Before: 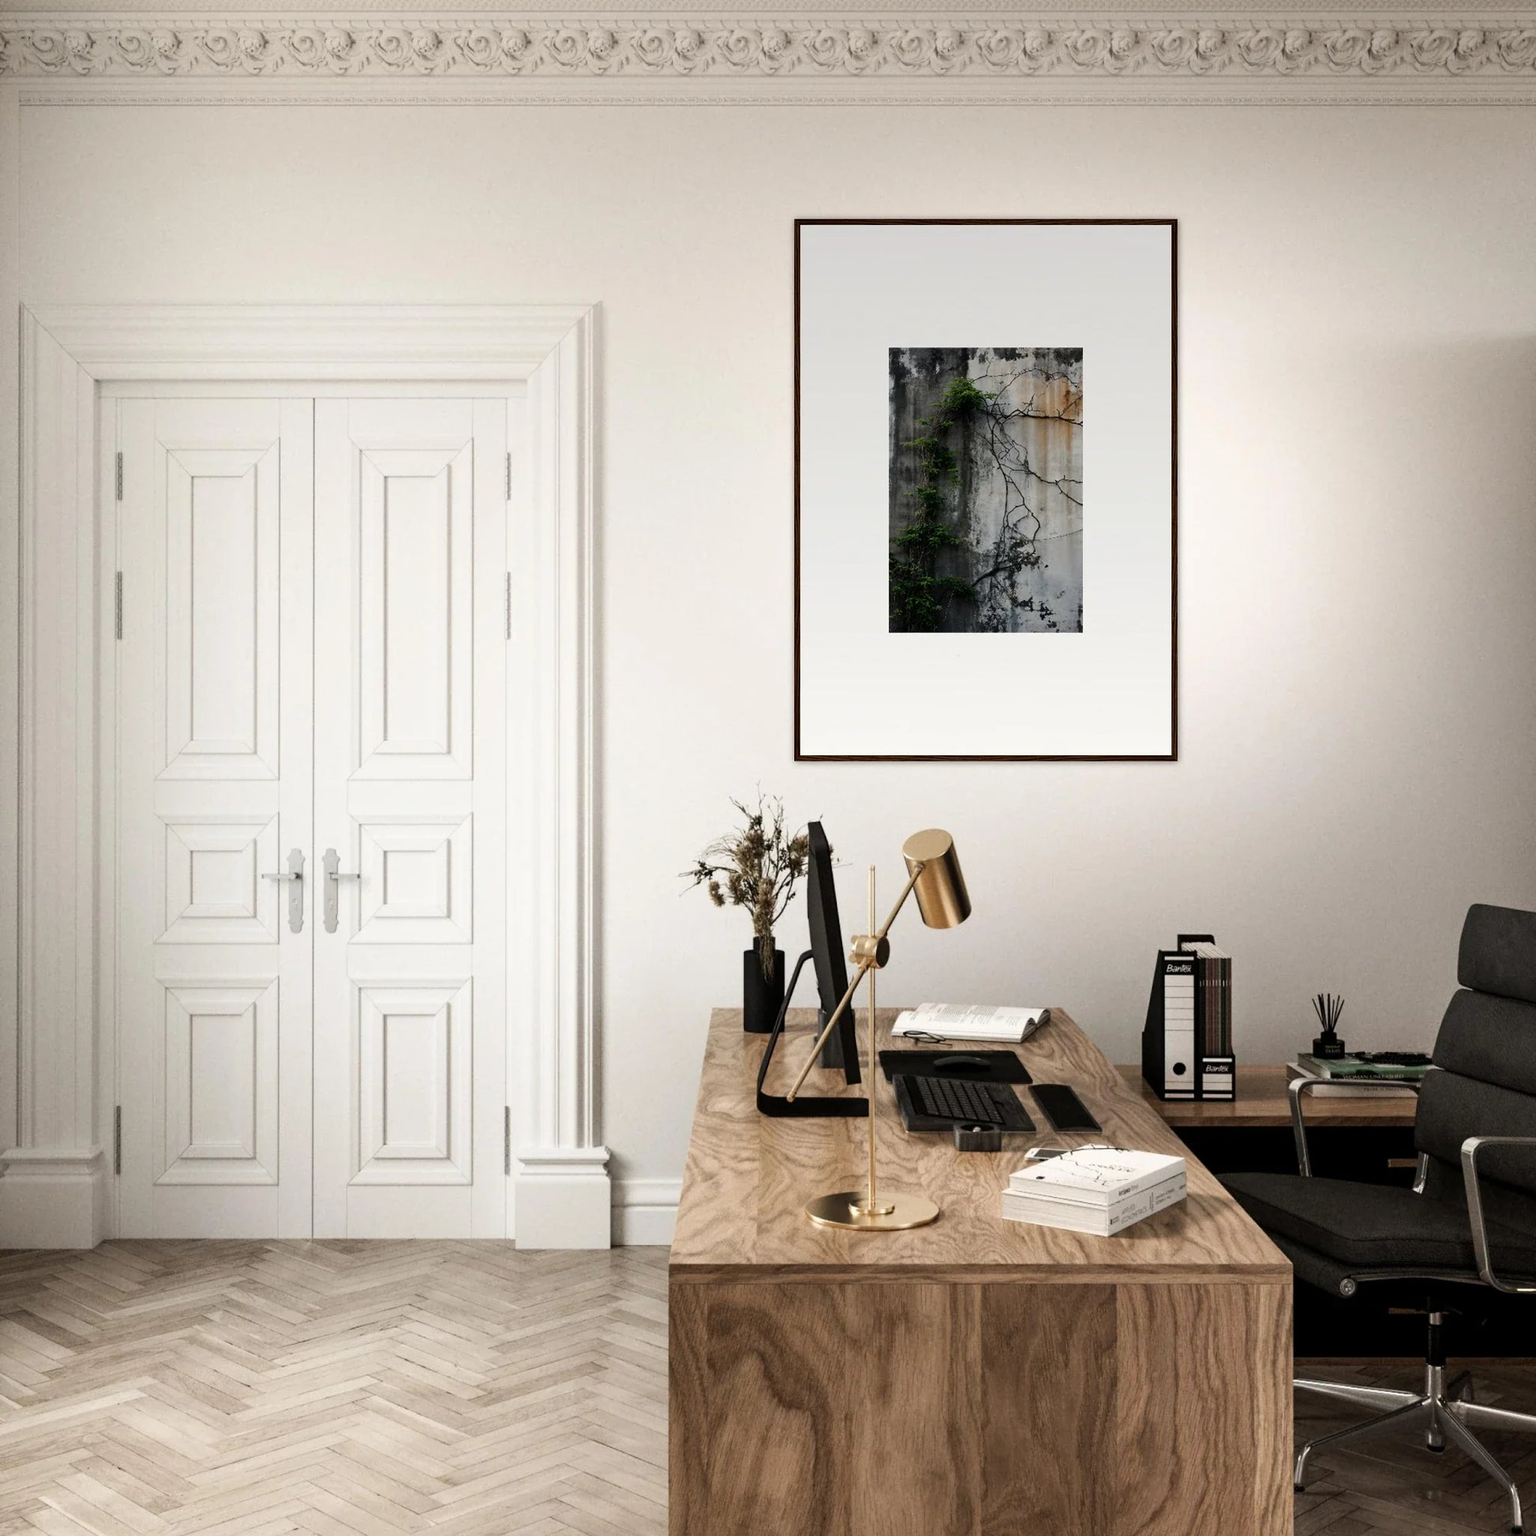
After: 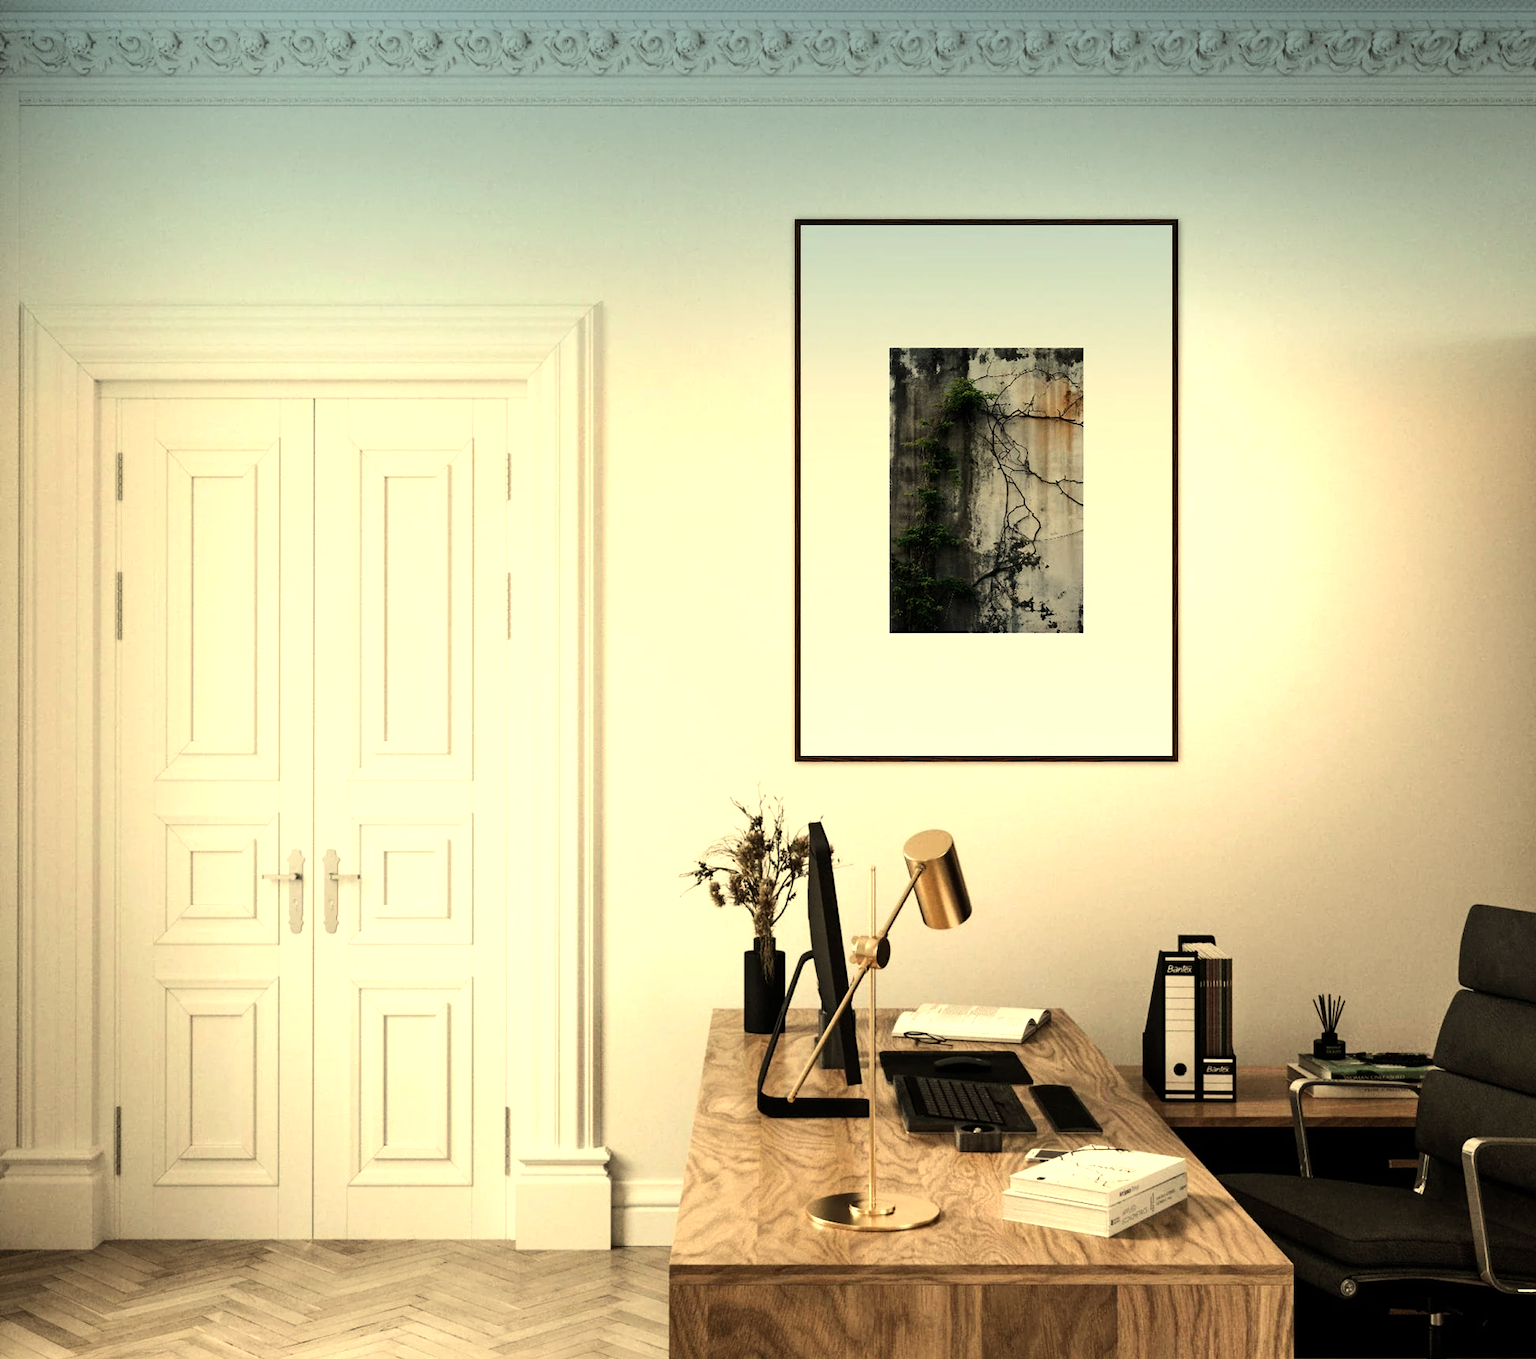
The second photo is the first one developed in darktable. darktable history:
crop and rotate: top 0%, bottom 11.49%
graduated density: density 2.02 EV, hardness 44%, rotation 0.374°, offset 8.21, hue 208.8°, saturation 97%
white balance: red 1.08, blue 0.791
tone equalizer: -8 EV -0.417 EV, -7 EV -0.389 EV, -6 EV -0.333 EV, -5 EV -0.222 EV, -3 EV 0.222 EV, -2 EV 0.333 EV, -1 EV 0.389 EV, +0 EV 0.417 EV, edges refinement/feathering 500, mask exposure compensation -1.57 EV, preserve details no
